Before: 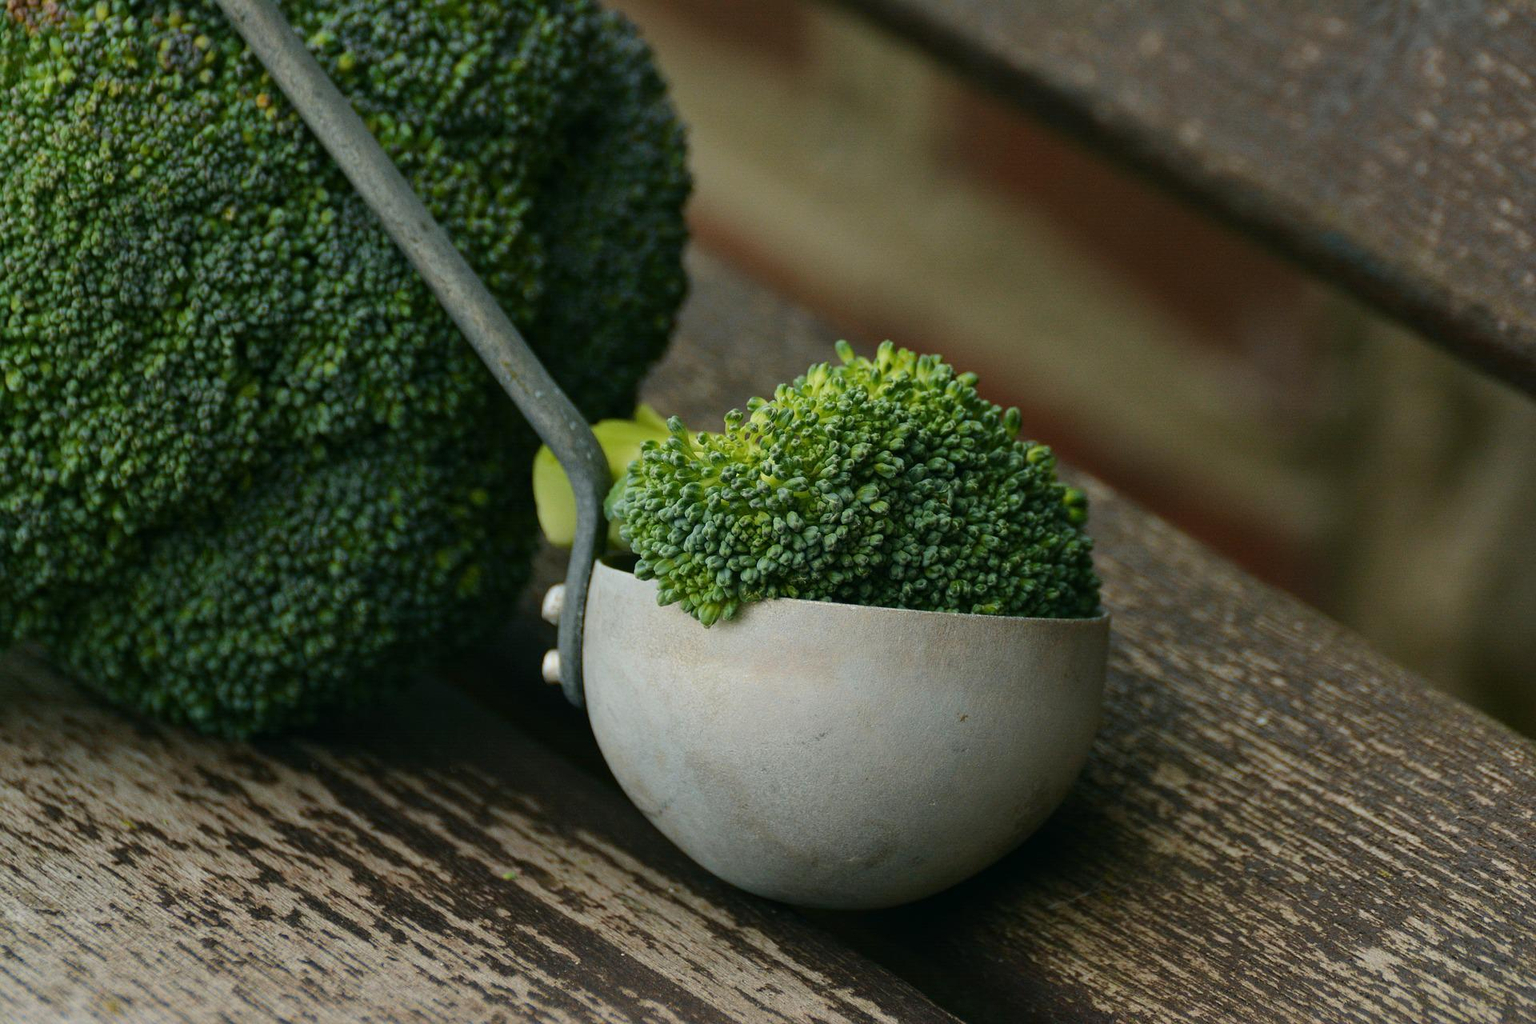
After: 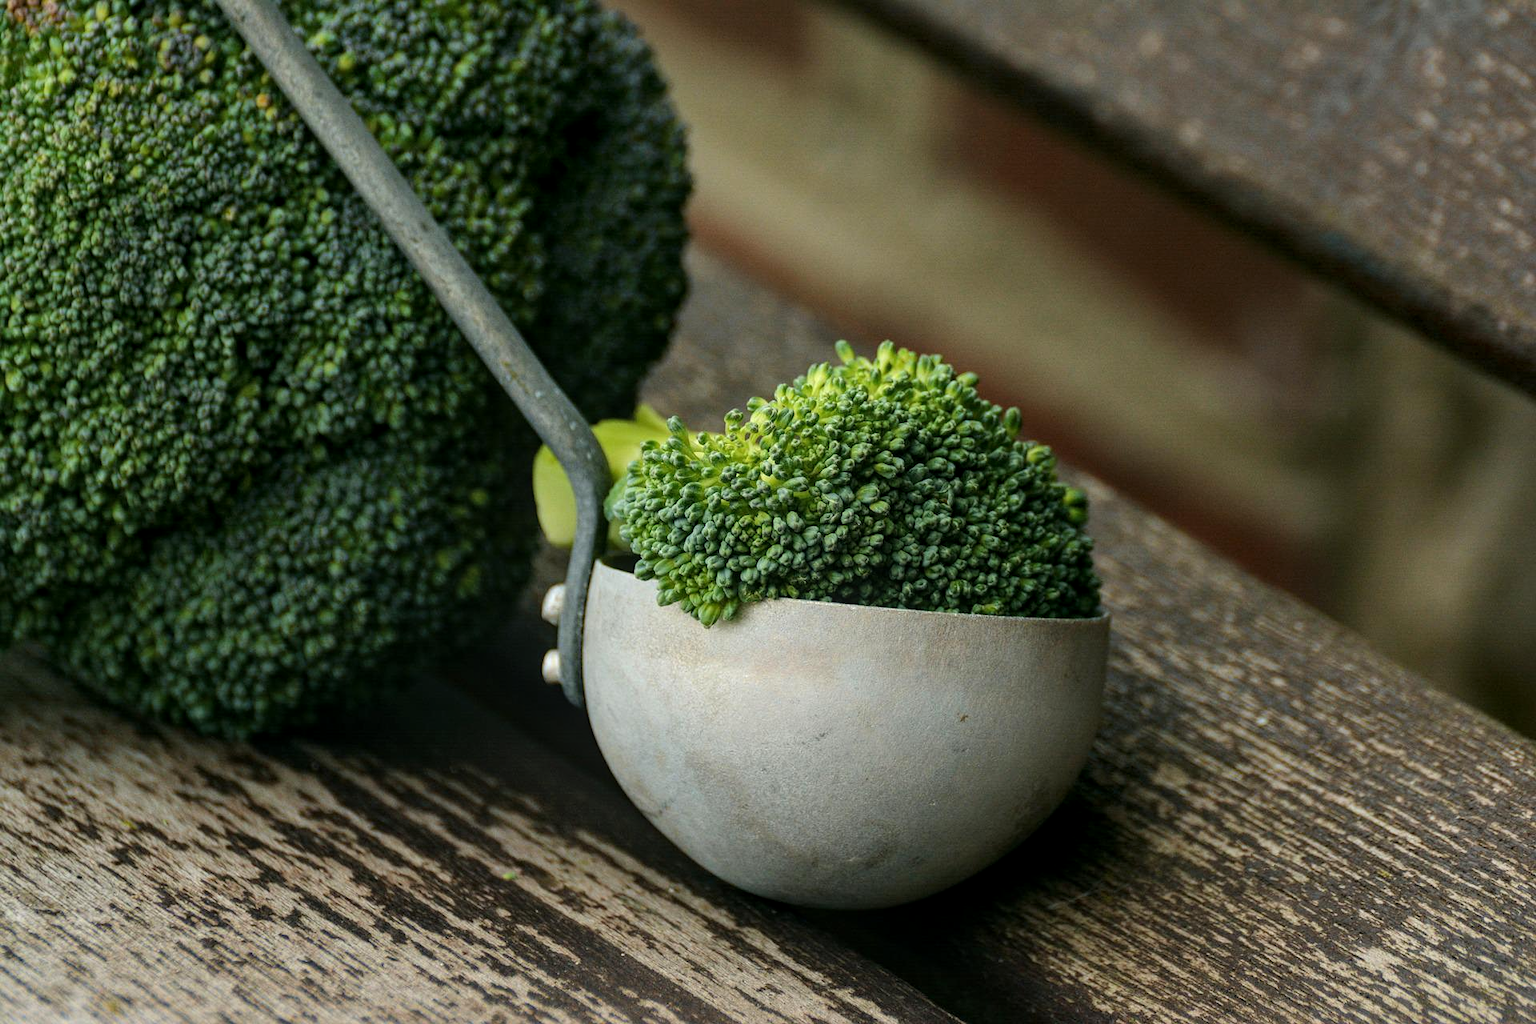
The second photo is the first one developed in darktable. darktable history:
shadows and highlights: shadows 24.77, highlights -26.46
tone equalizer: -8 EV -0.377 EV, -7 EV -0.376 EV, -6 EV -0.325 EV, -5 EV -0.253 EV, -3 EV 0.201 EV, -2 EV 0.351 EV, -1 EV 0.37 EV, +0 EV 0.402 EV
local contrast: on, module defaults
